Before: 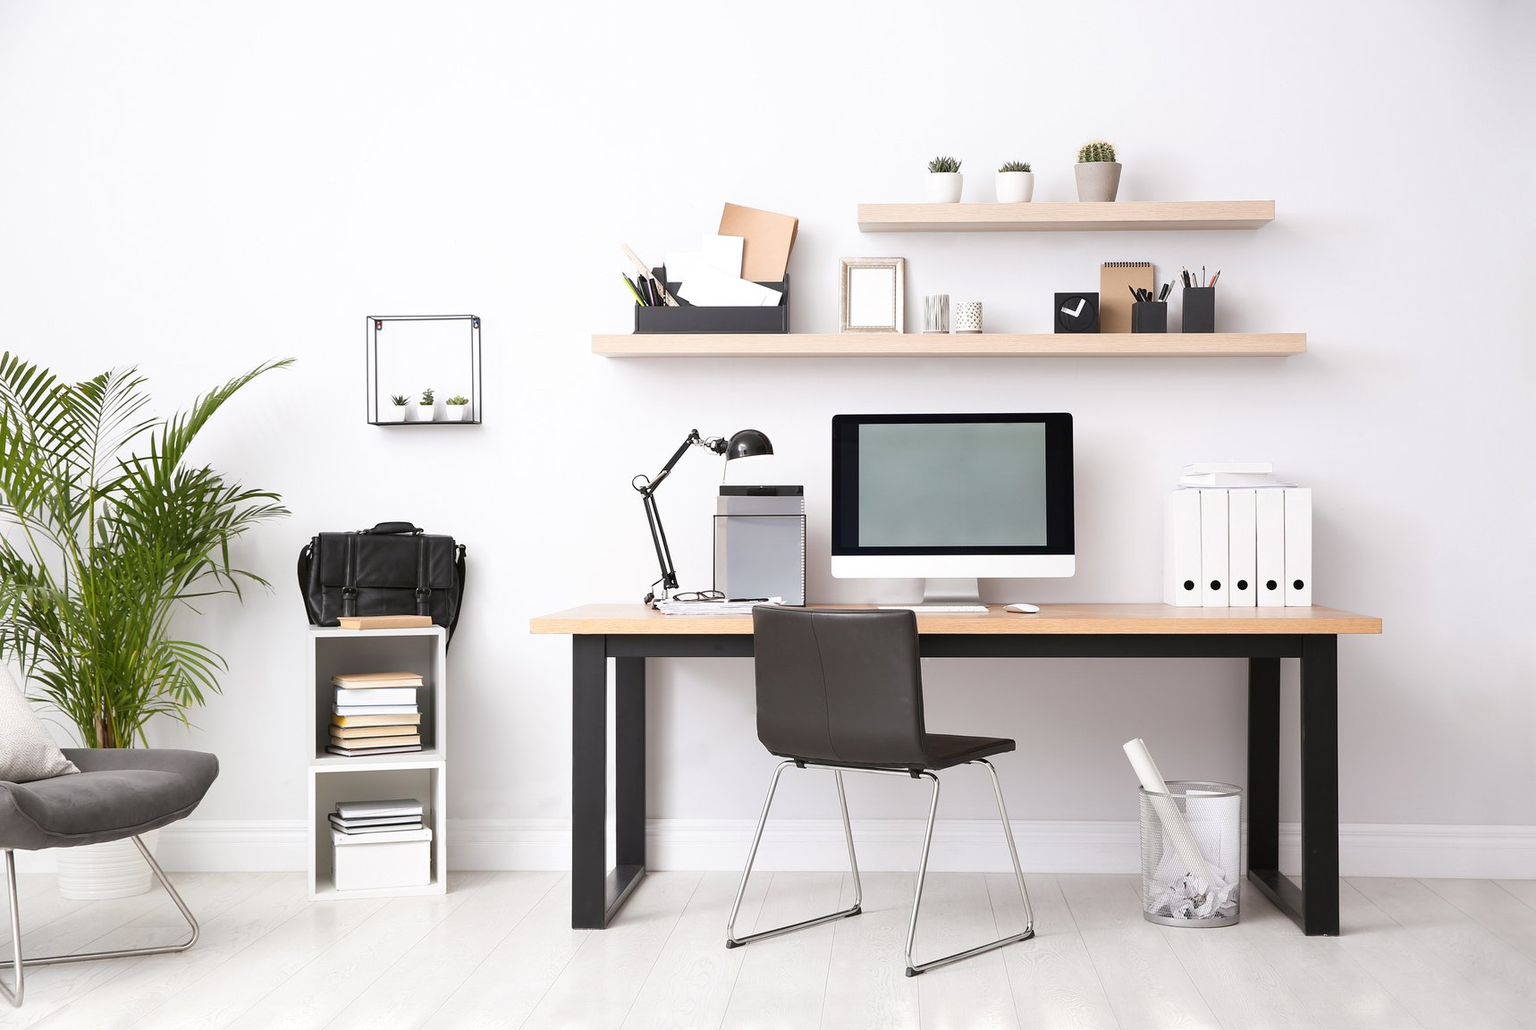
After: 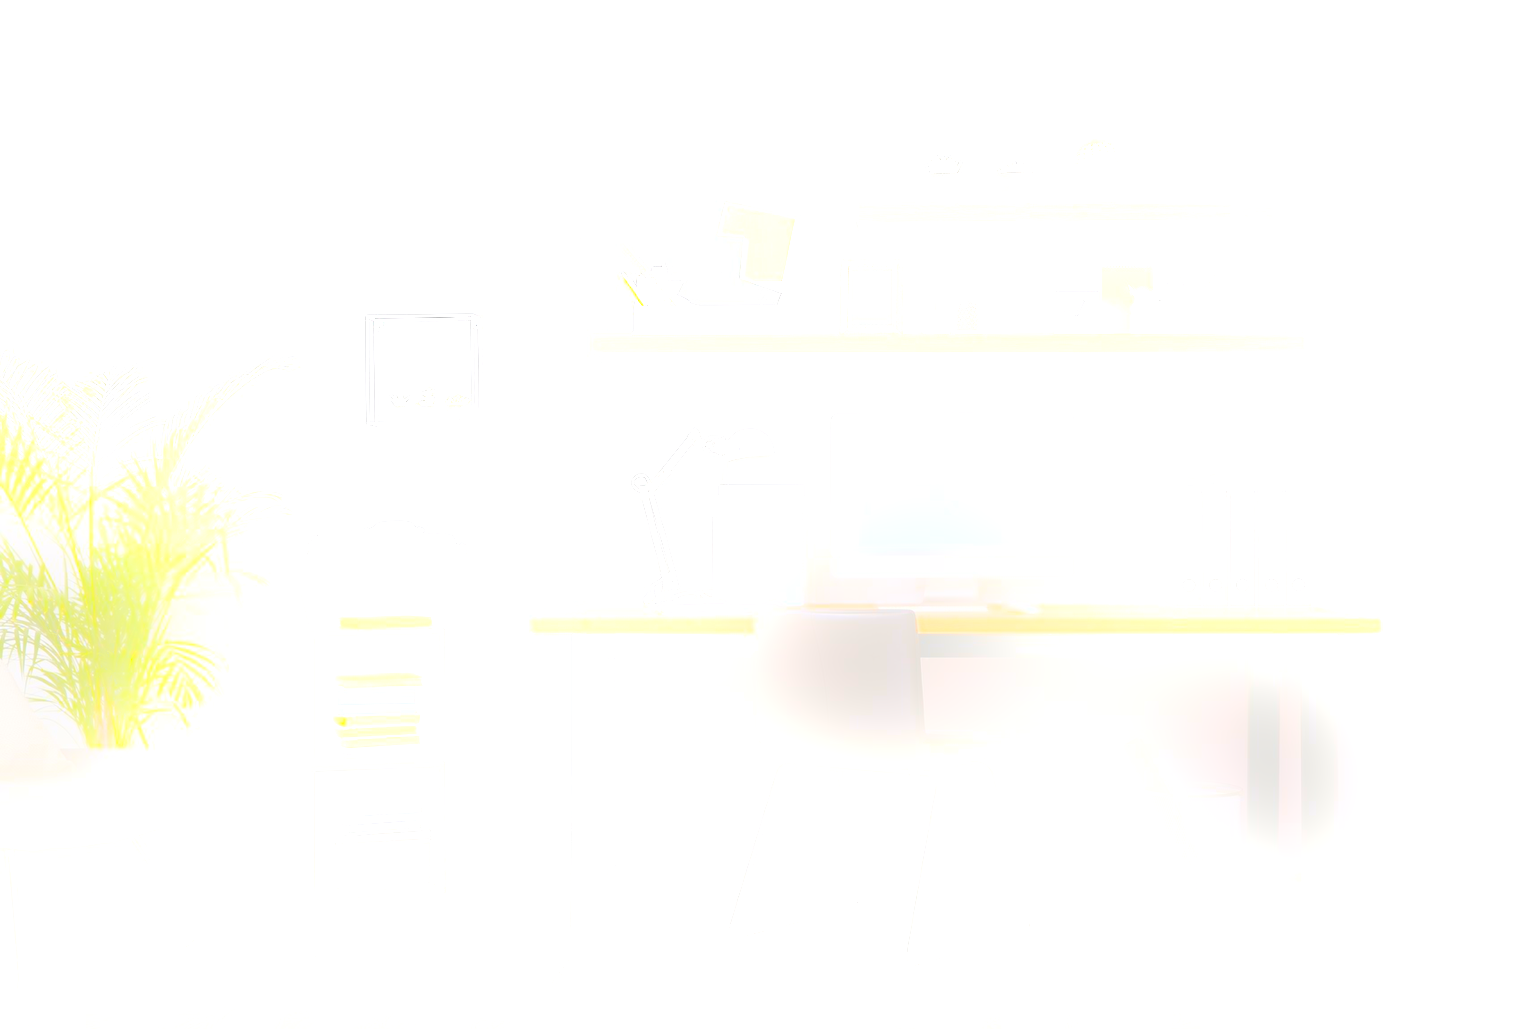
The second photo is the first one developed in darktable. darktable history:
color contrast: green-magenta contrast 0.85, blue-yellow contrast 1.25, unbound 0
bloom: size 25%, threshold 5%, strength 90%
contrast brightness saturation: brightness -0.25, saturation 0.2
